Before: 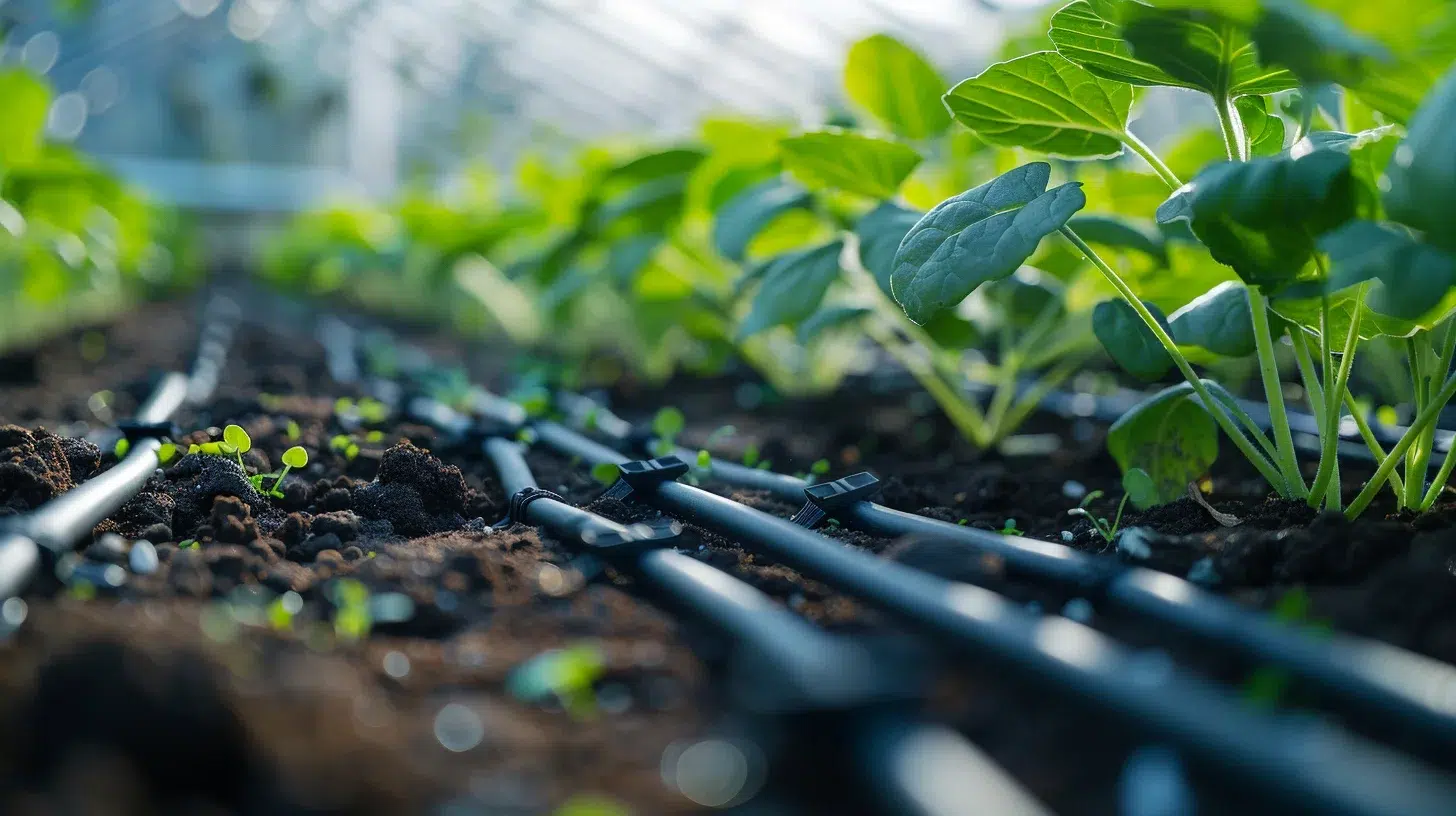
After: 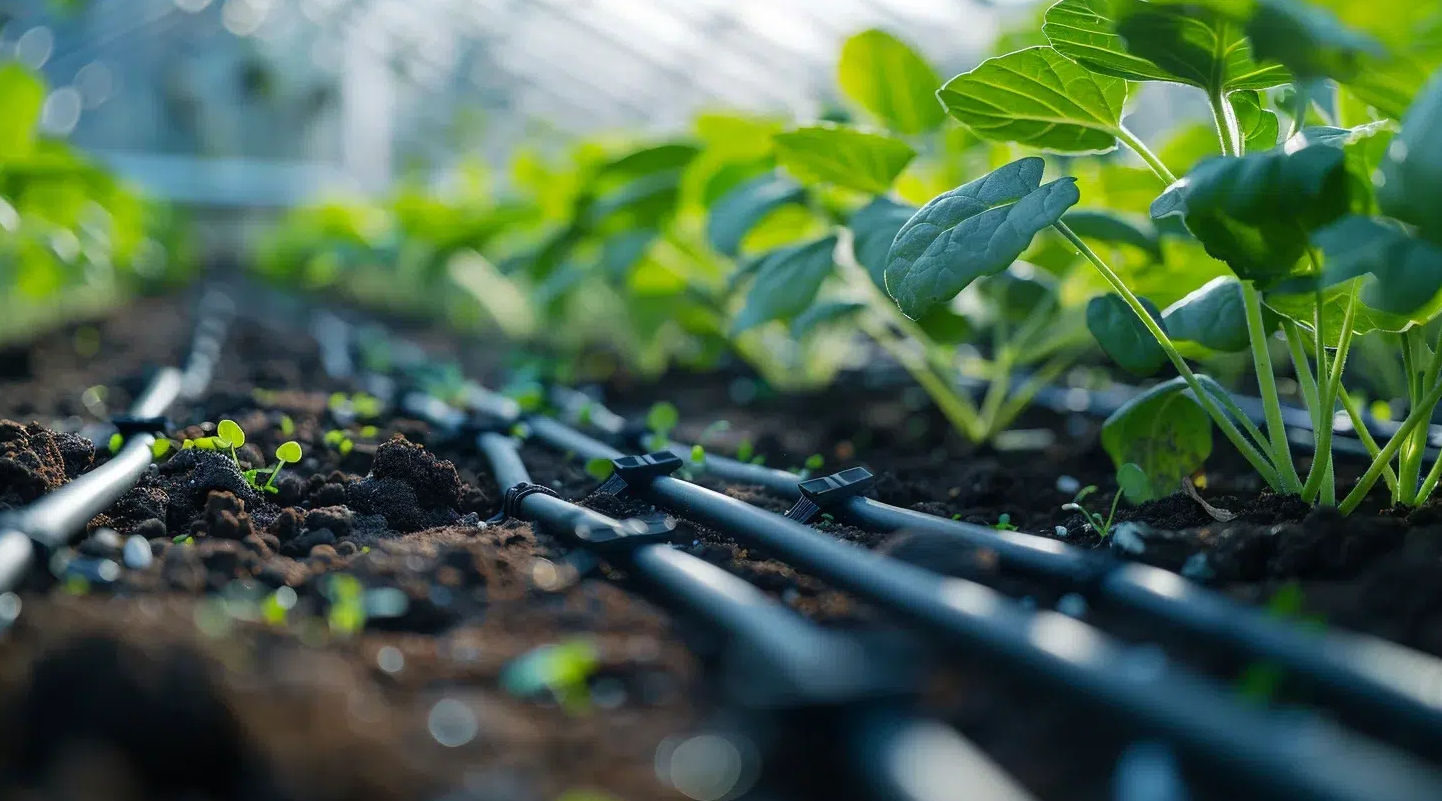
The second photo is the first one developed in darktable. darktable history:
crop: left 0.424%, top 0.705%, right 0.174%, bottom 0.356%
